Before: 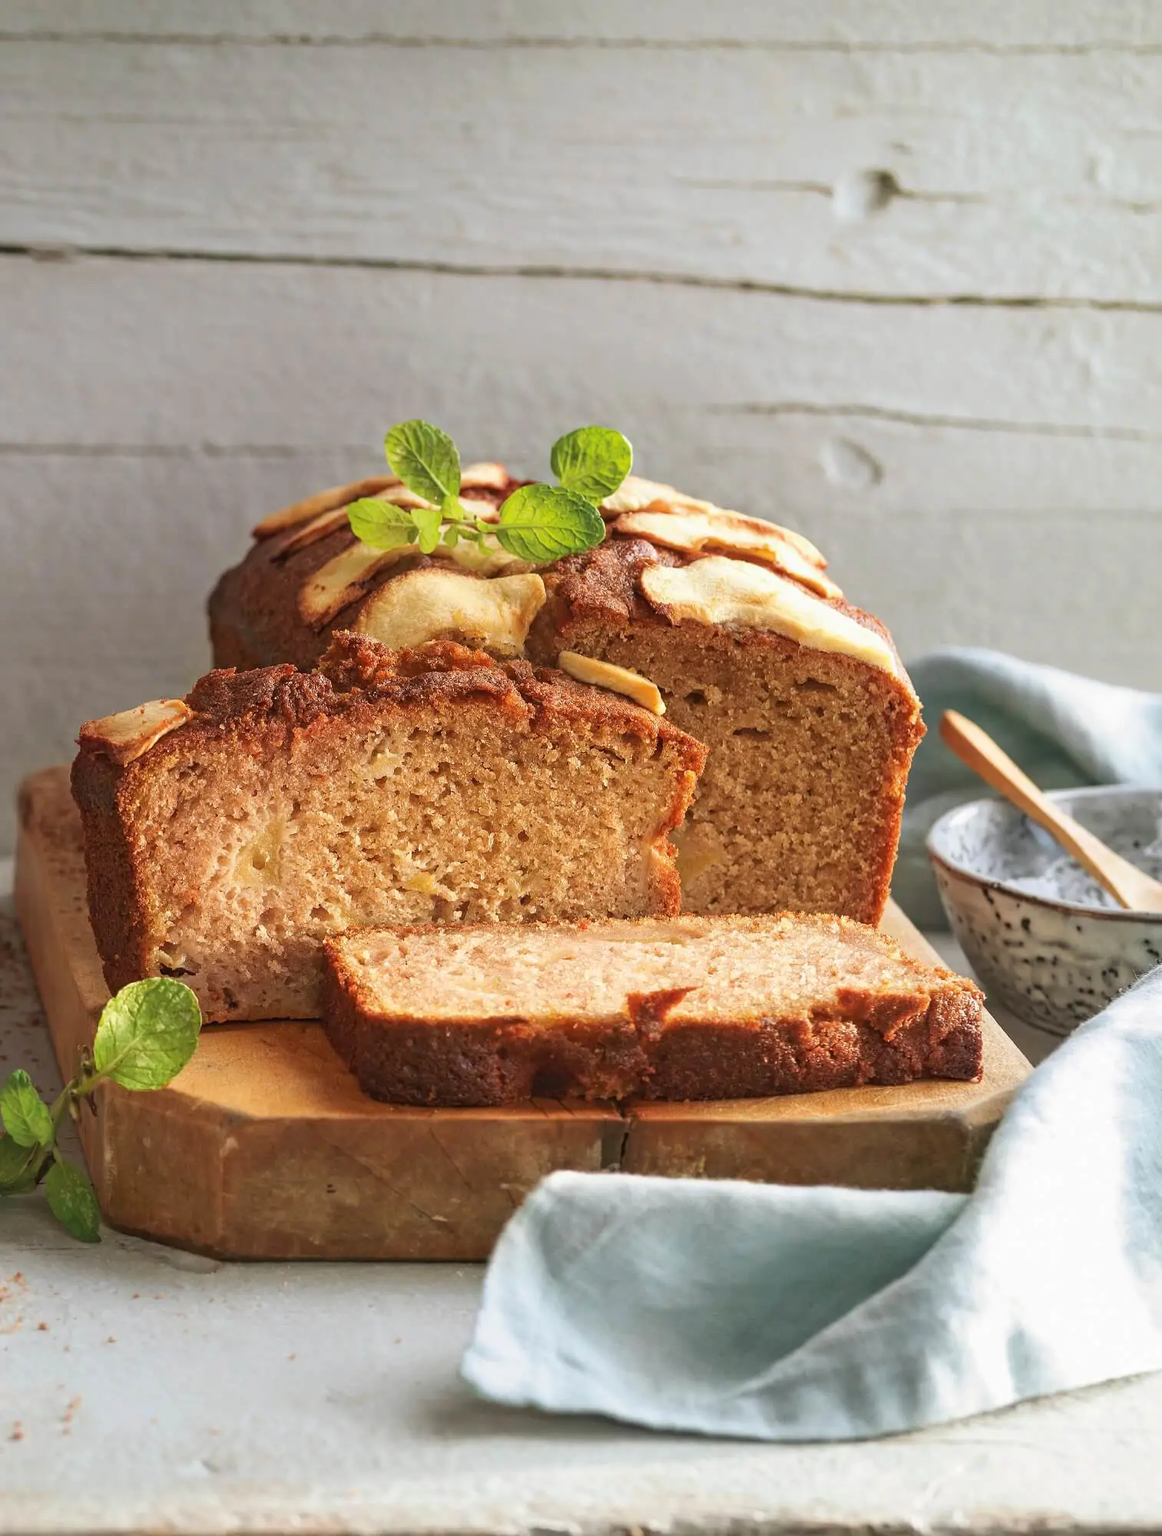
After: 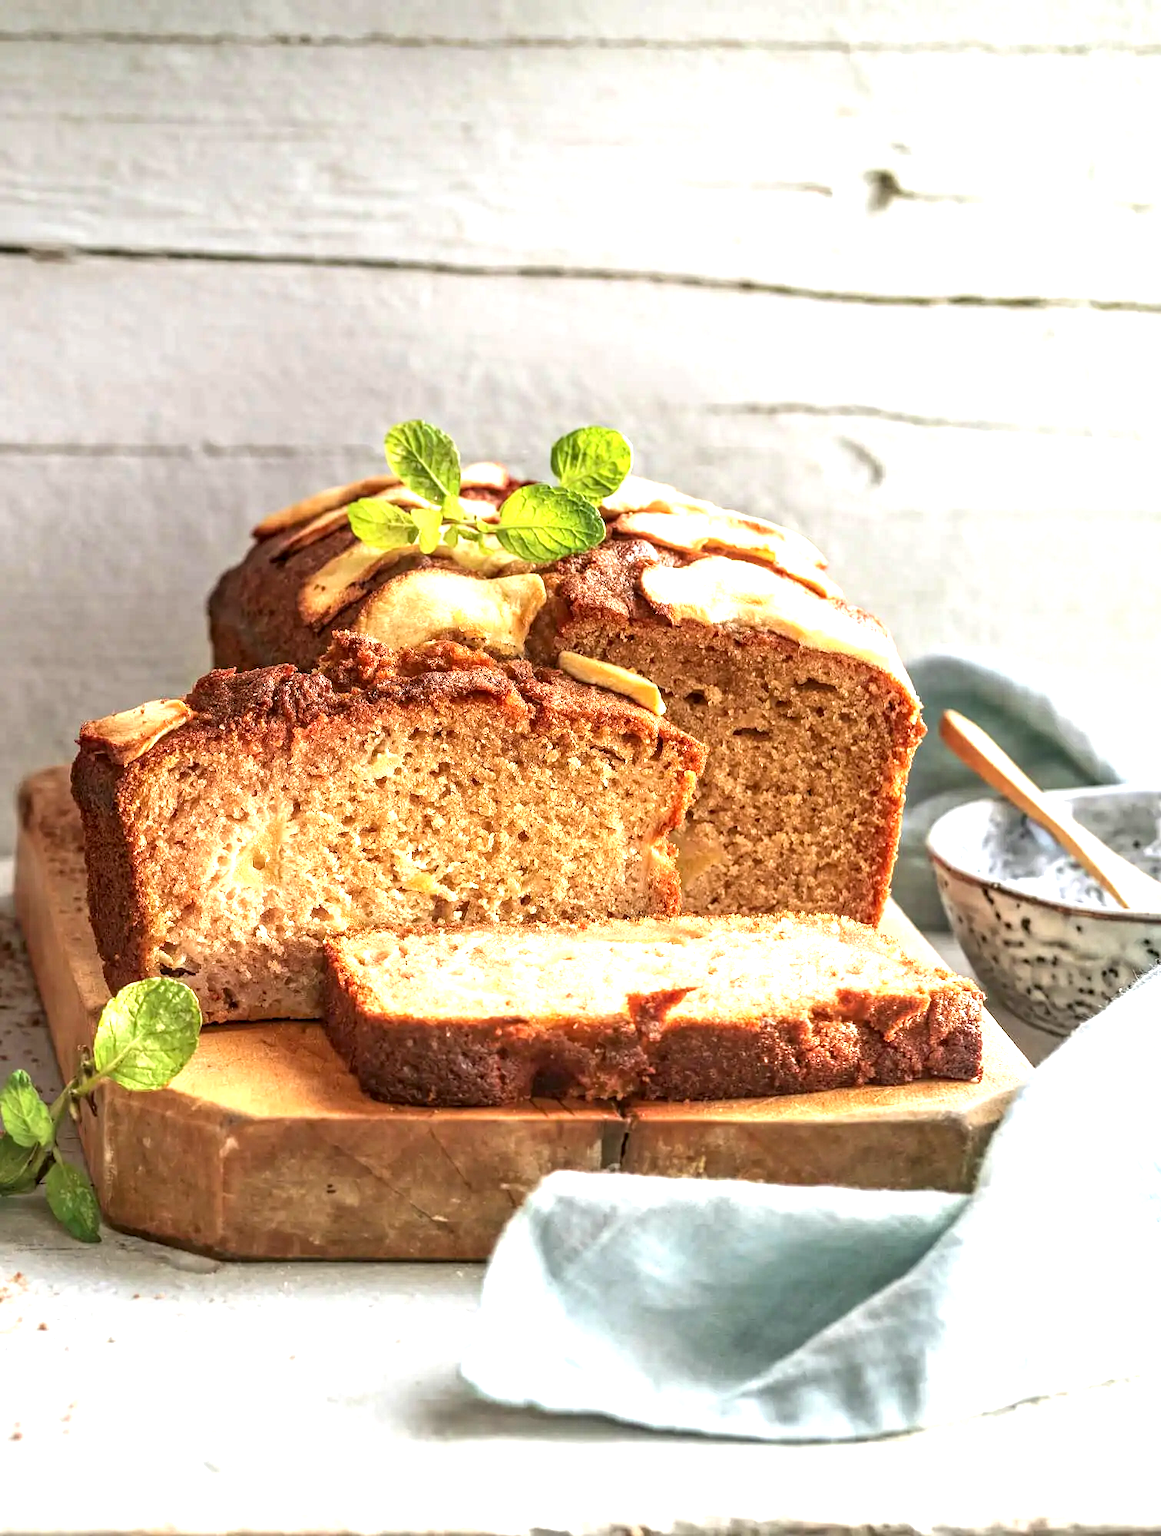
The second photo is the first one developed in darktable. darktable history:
exposure: black level correction 0.001, exposure 0.955 EV, compensate exposure bias true, compensate highlight preservation false
local contrast: detail 150%
